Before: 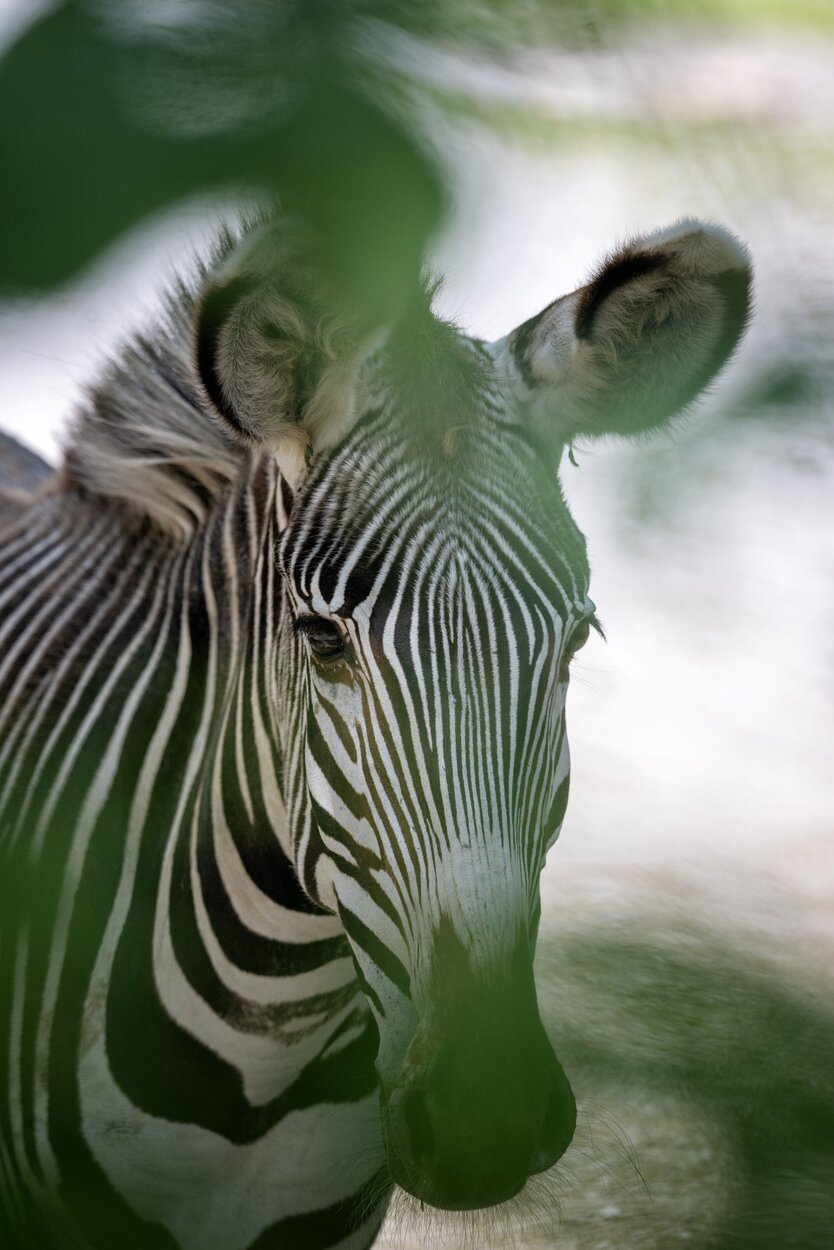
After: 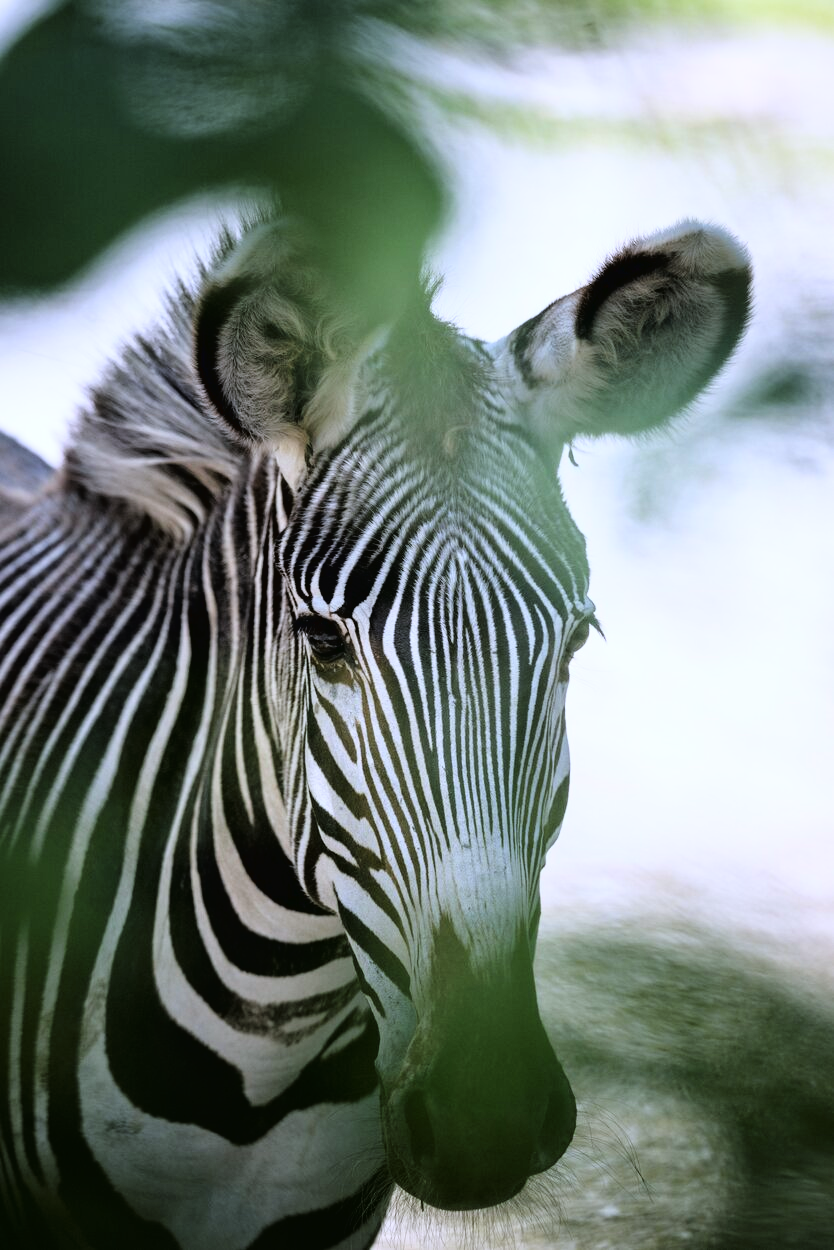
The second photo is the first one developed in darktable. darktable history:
tone curve: curves: ch0 [(0, 0.016) (0.11, 0.039) (0.259, 0.235) (0.383, 0.437) (0.499, 0.597) (0.733, 0.867) (0.843, 0.948) (1, 1)], color space Lab, linked channels, preserve colors none
white balance: red 0.967, blue 1.119, emerald 0.756
